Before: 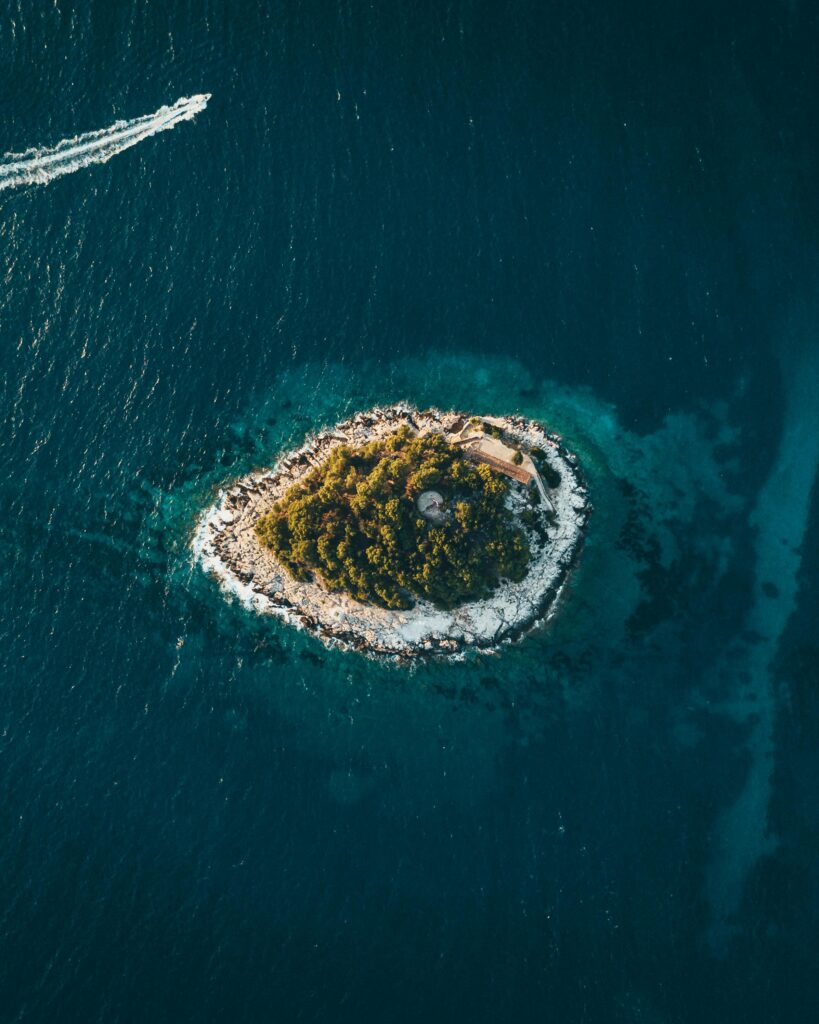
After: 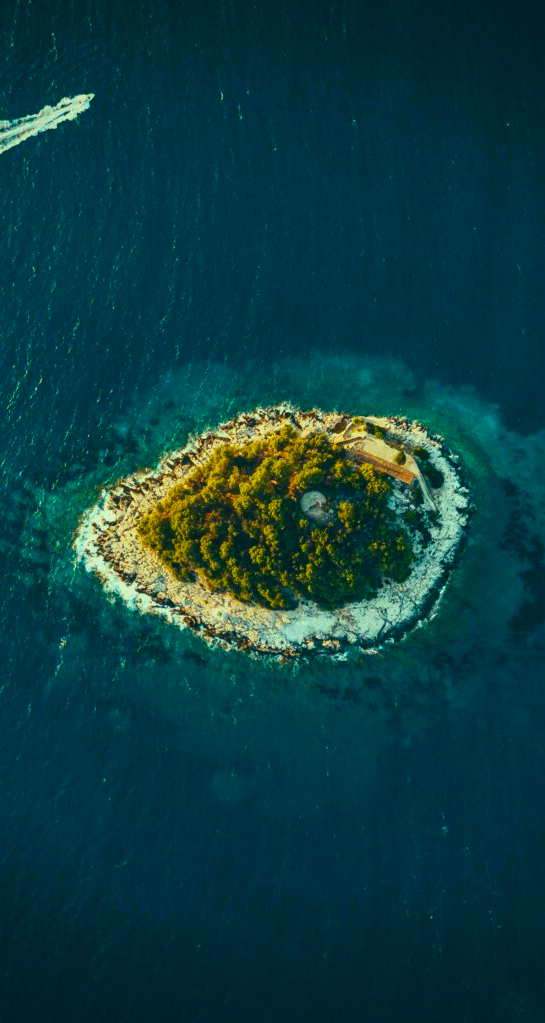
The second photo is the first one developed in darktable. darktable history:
crop and rotate: left 14.292%, right 19.041%
color correction: highlights a* -10.77, highlights b* 9.8, saturation 1.72
exposure: exposure -0.064 EV, compensate highlight preservation false
vignetting: fall-off radius 60.92%
